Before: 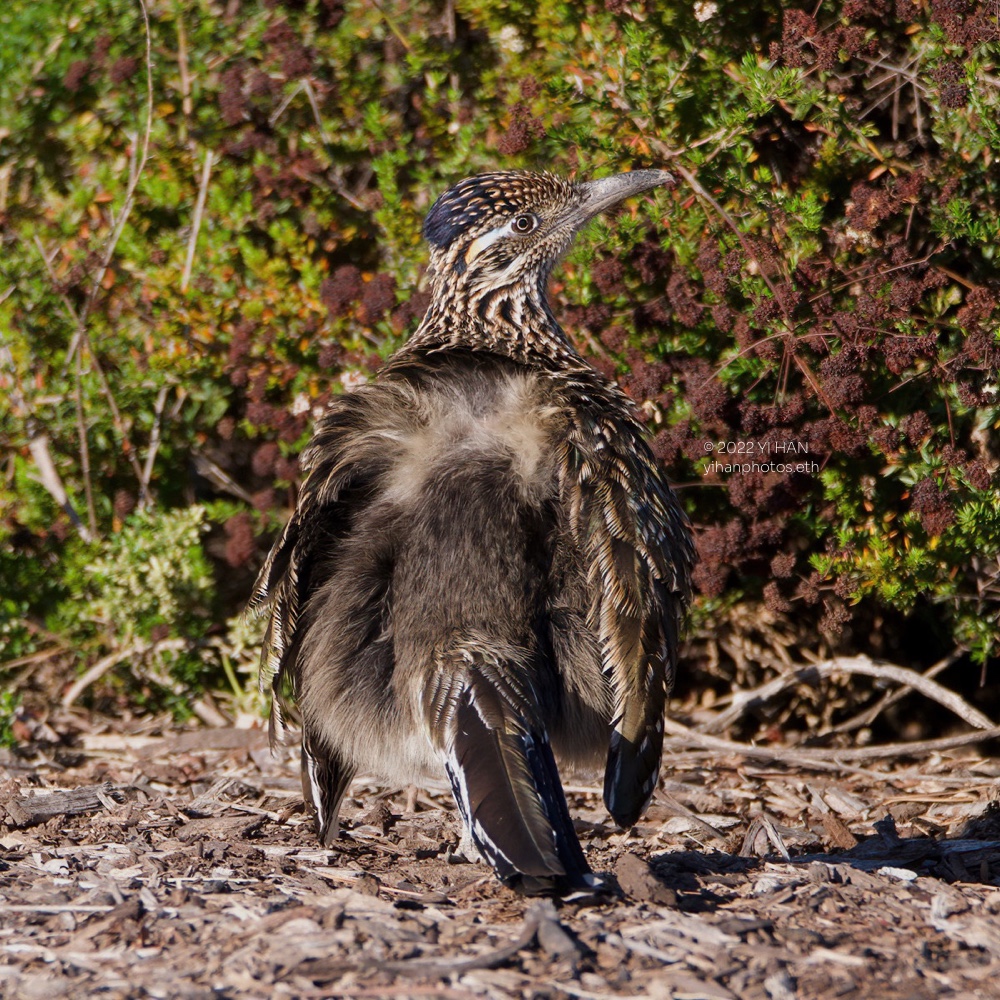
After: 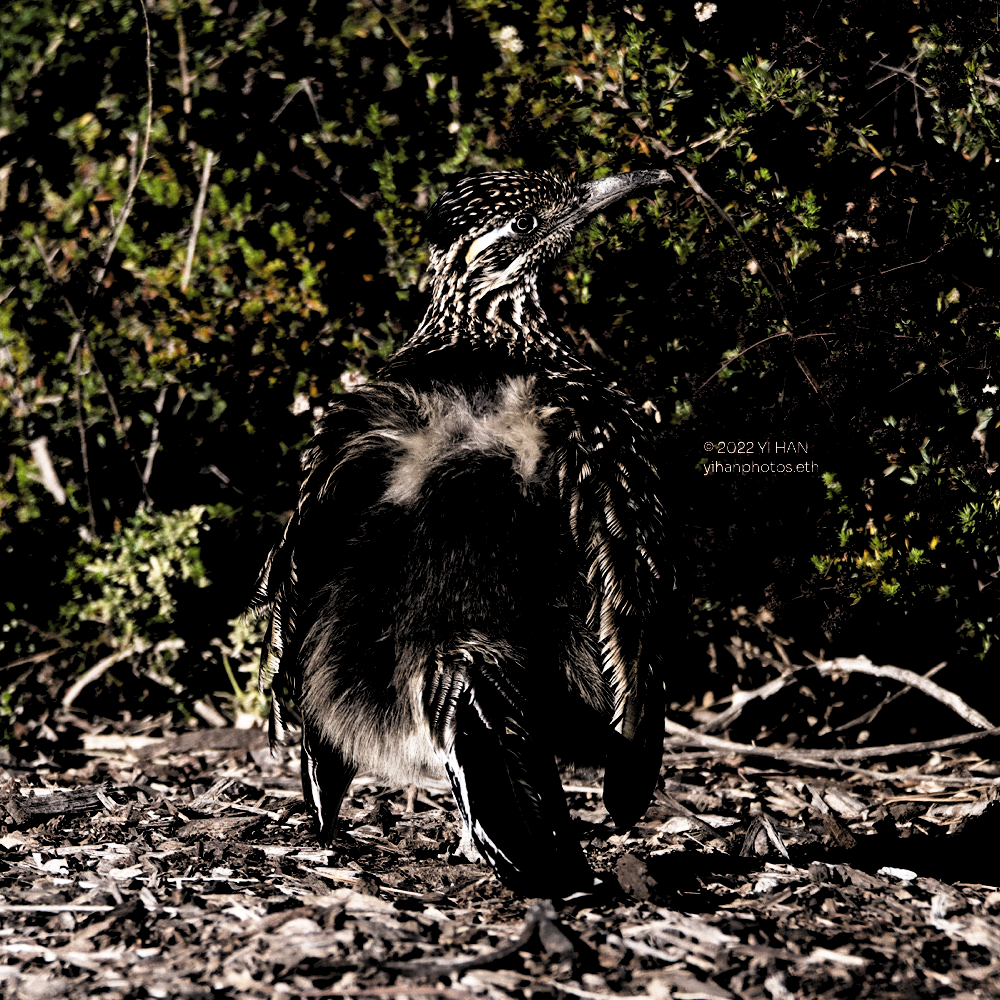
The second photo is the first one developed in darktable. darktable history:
exposure: exposure 0.441 EV, compensate exposure bias true, compensate highlight preservation false
levels: levels [0.514, 0.759, 1]
tone curve: curves: ch0 [(0, 0) (0.003, 0.022) (0.011, 0.025) (0.025, 0.025) (0.044, 0.029) (0.069, 0.042) (0.1, 0.068) (0.136, 0.118) (0.177, 0.176) (0.224, 0.233) (0.277, 0.299) (0.335, 0.371) (0.399, 0.448) (0.468, 0.526) (0.543, 0.605) (0.623, 0.684) (0.709, 0.775) (0.801, 0.869) (0.898, 0.957) (1, 1)], preserve colors none
